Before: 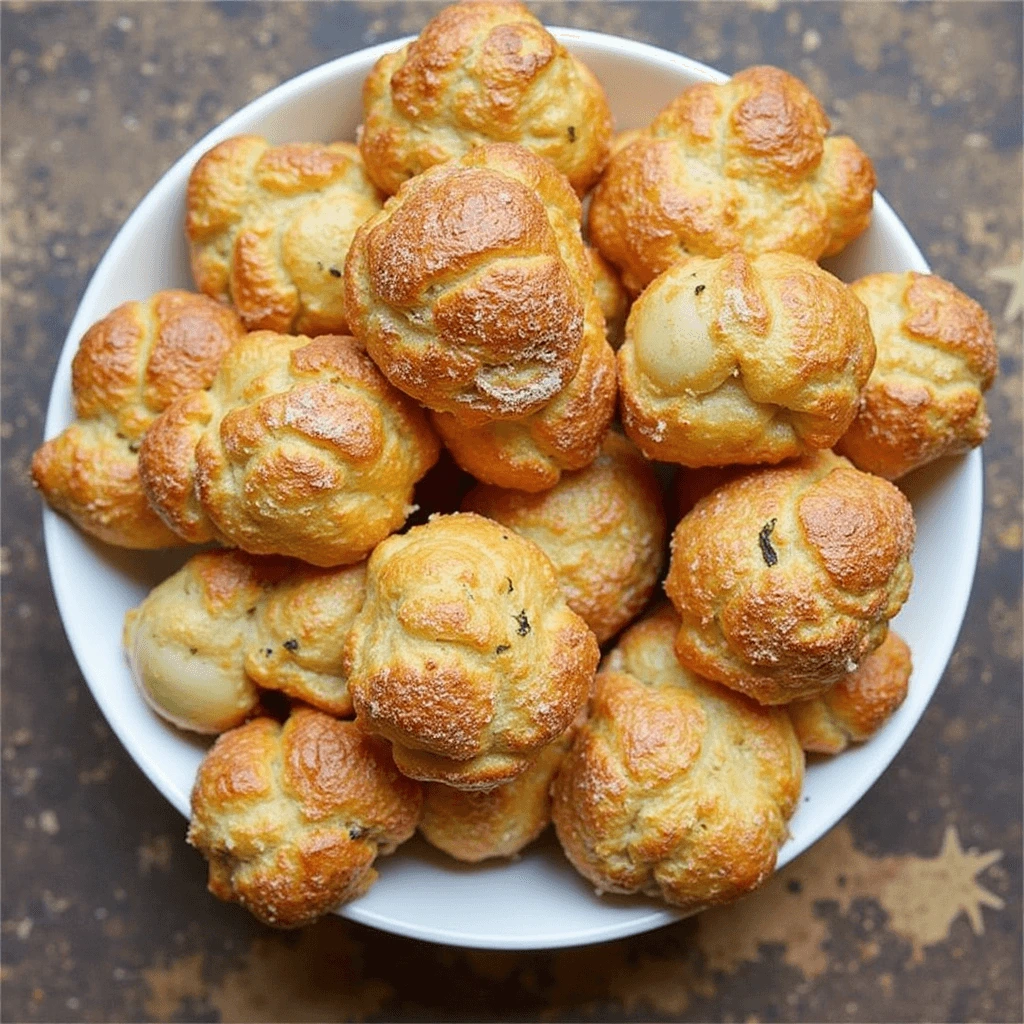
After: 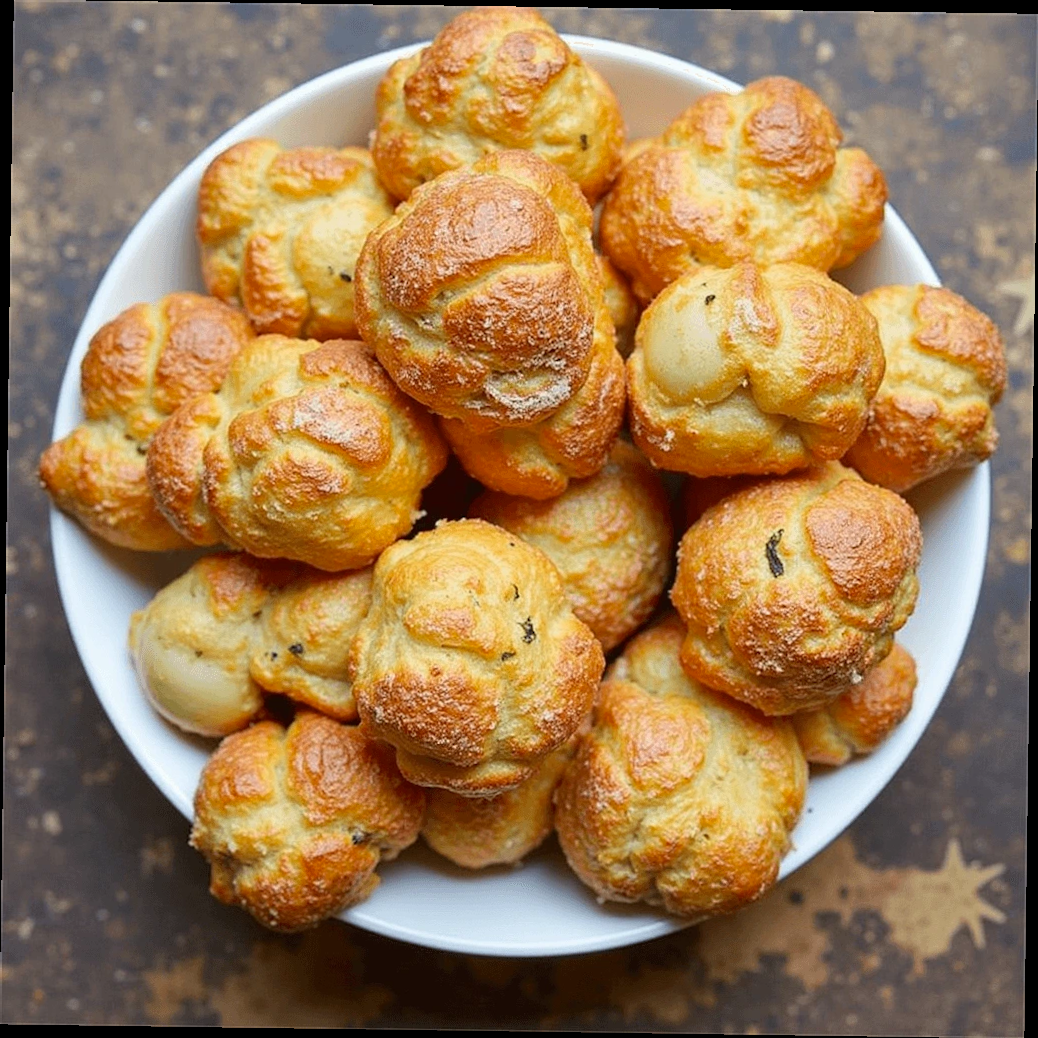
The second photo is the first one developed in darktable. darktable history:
contrast brightness saturation: saturation 0.1
exposure: compensate highlight preservation false
rotate and perspective: rotation 0.8°, automatic cropping off
